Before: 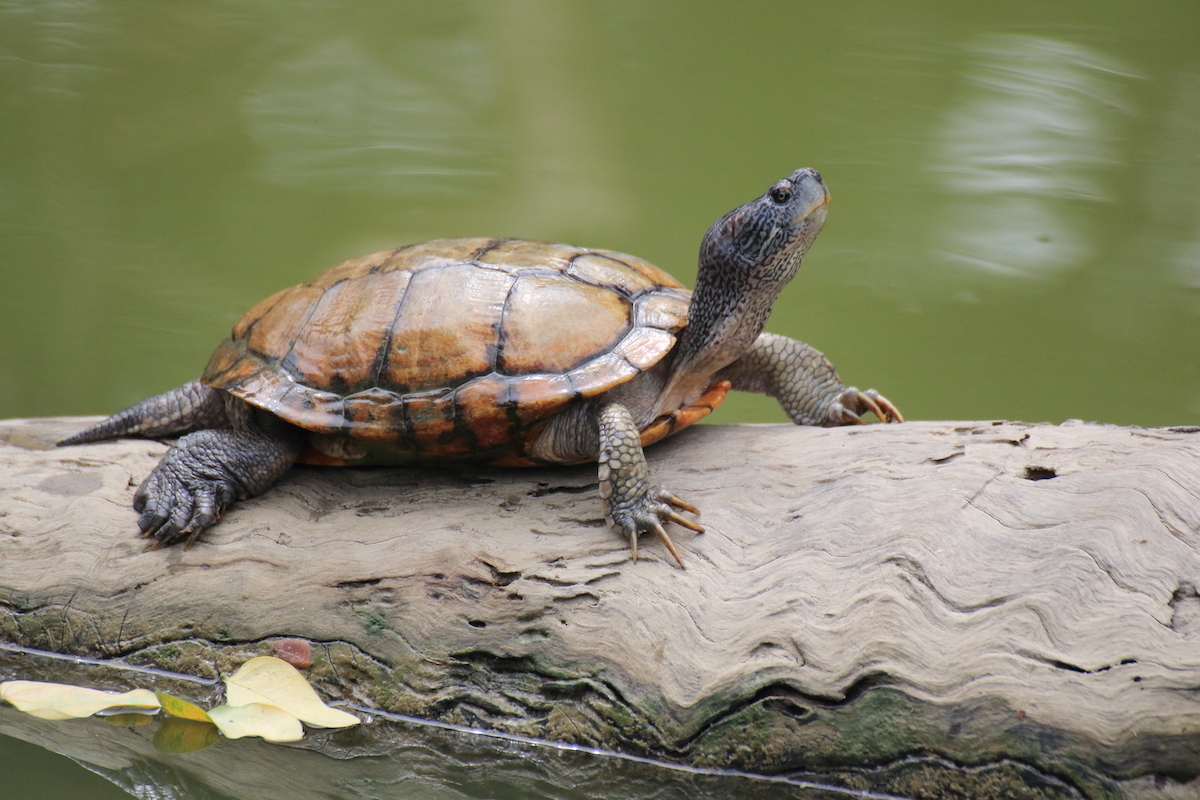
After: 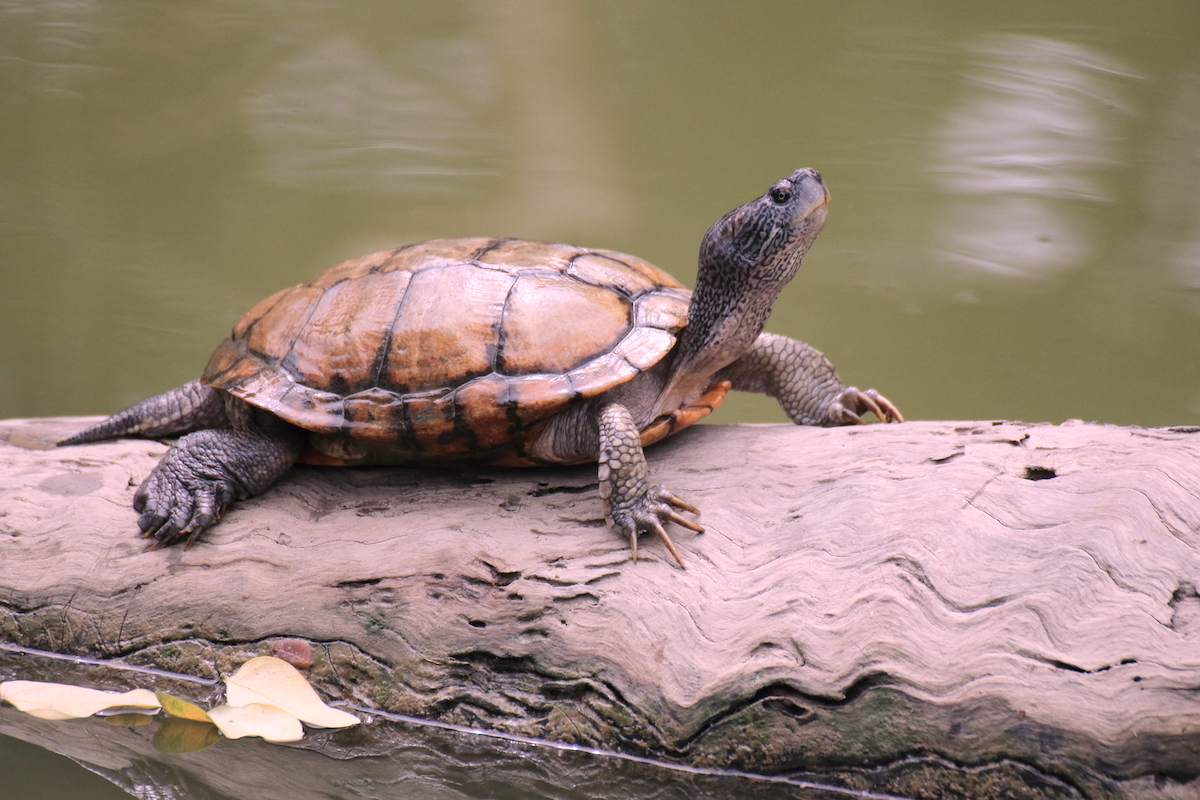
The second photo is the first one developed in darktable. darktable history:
contrast brightness saturation: contrast 0.06, brightness -0.01, saturation -0.23
white balance: red 1.188, blue 1.11
